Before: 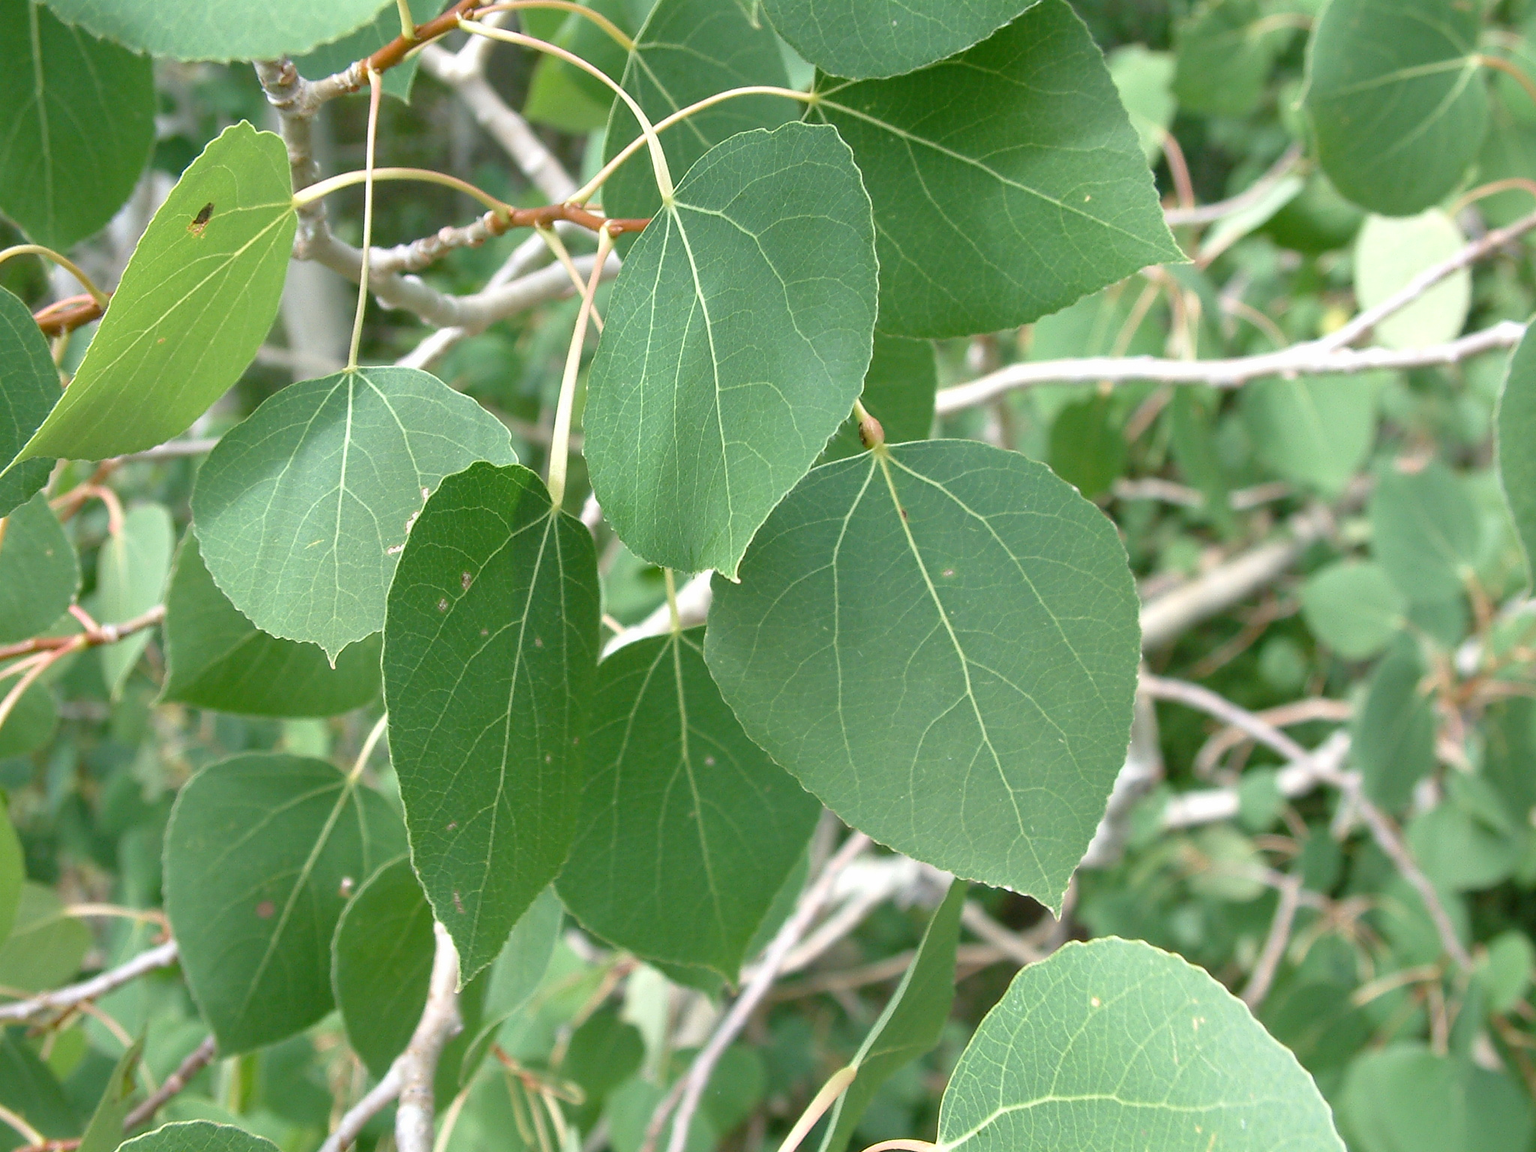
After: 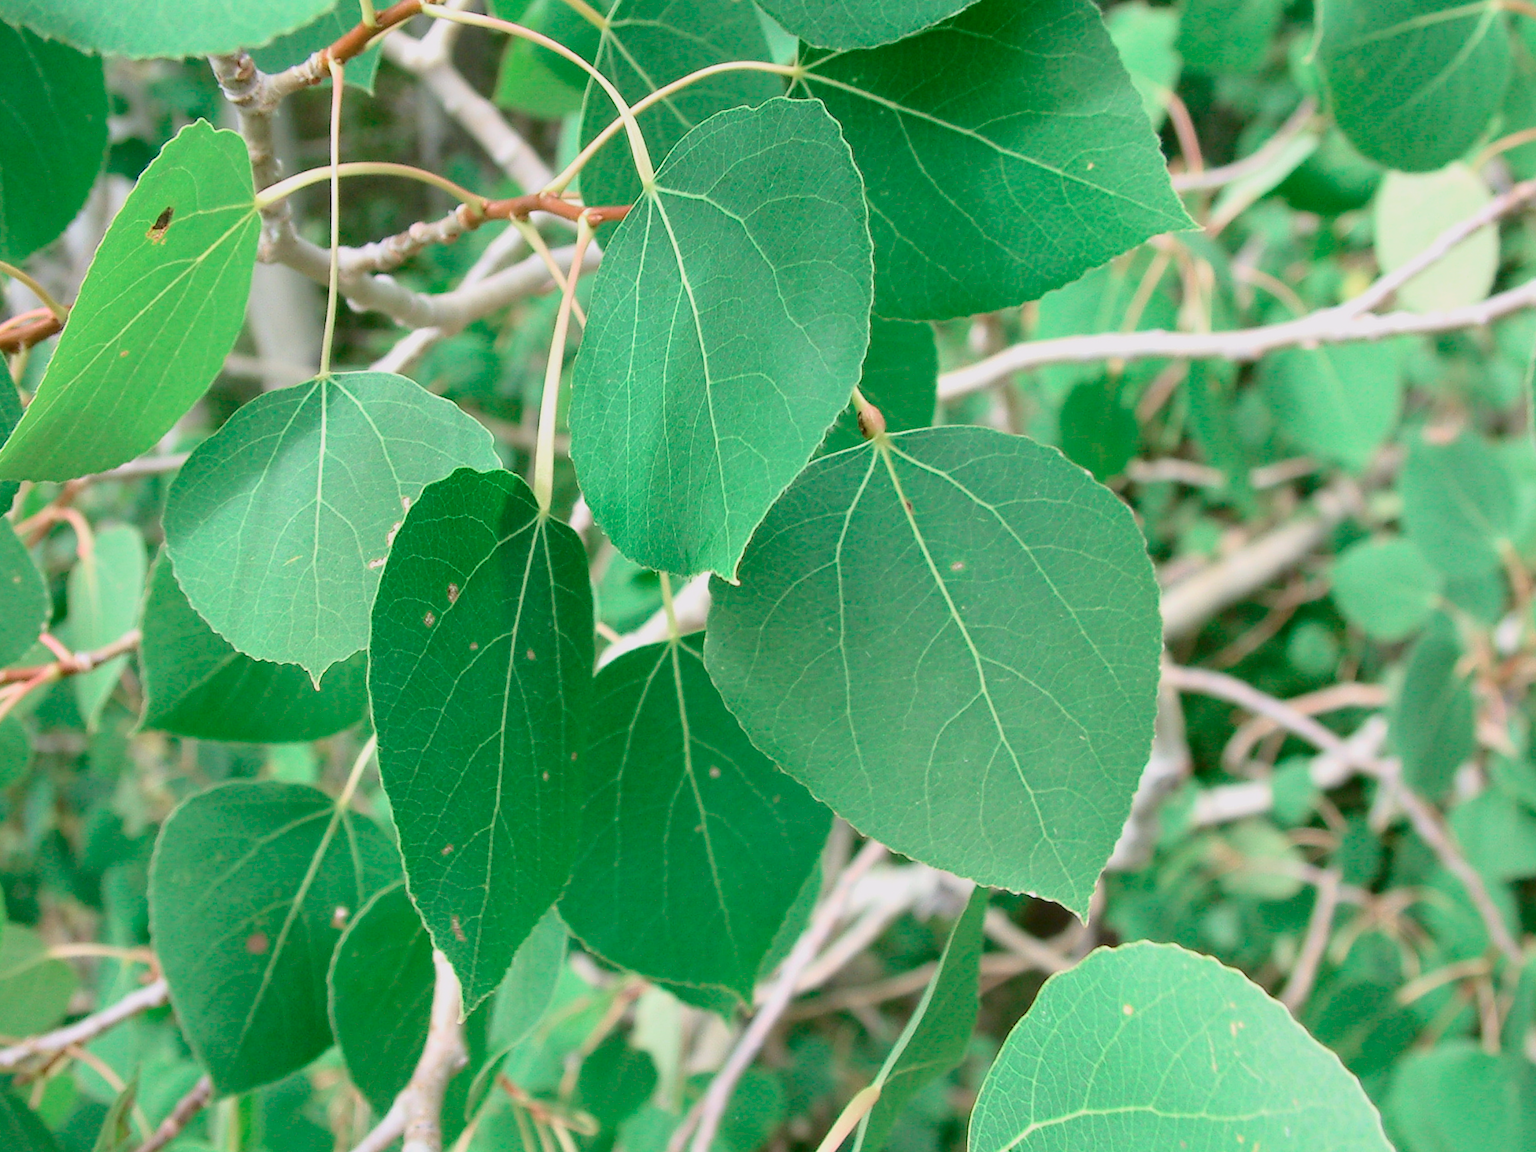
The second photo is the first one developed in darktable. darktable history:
rotate and perspective: rotation -2.12°, lens shift (vertical) 0.009, lens shift (horizontal) -0.008, automatic cropping original format, crop left 0.036, crop right 0.964, crop top 0.05, crop bottom 0.959
white balance: red 0.988, blue 1.017
tone curve: curves: ch0 [(0, 0.019) (0.204, 0.162) (0.491, 0.519) (0.748, 0.765) (1, 0.919)]; ch1 [(0, 0) (0.201, 0.113) (0.372, 0.282) (0.443, 0.434) (0.496, 0.504) (0.566, 0.585) (0.761, 0.803) (1, 1)]; ch2 [(0, 0) (0.434, 0.447) (0.483, 0.487) (0.555, 0.563) (0.697, 0.68) (1, 1)], color space Lab, independent channels, preserve colors none
